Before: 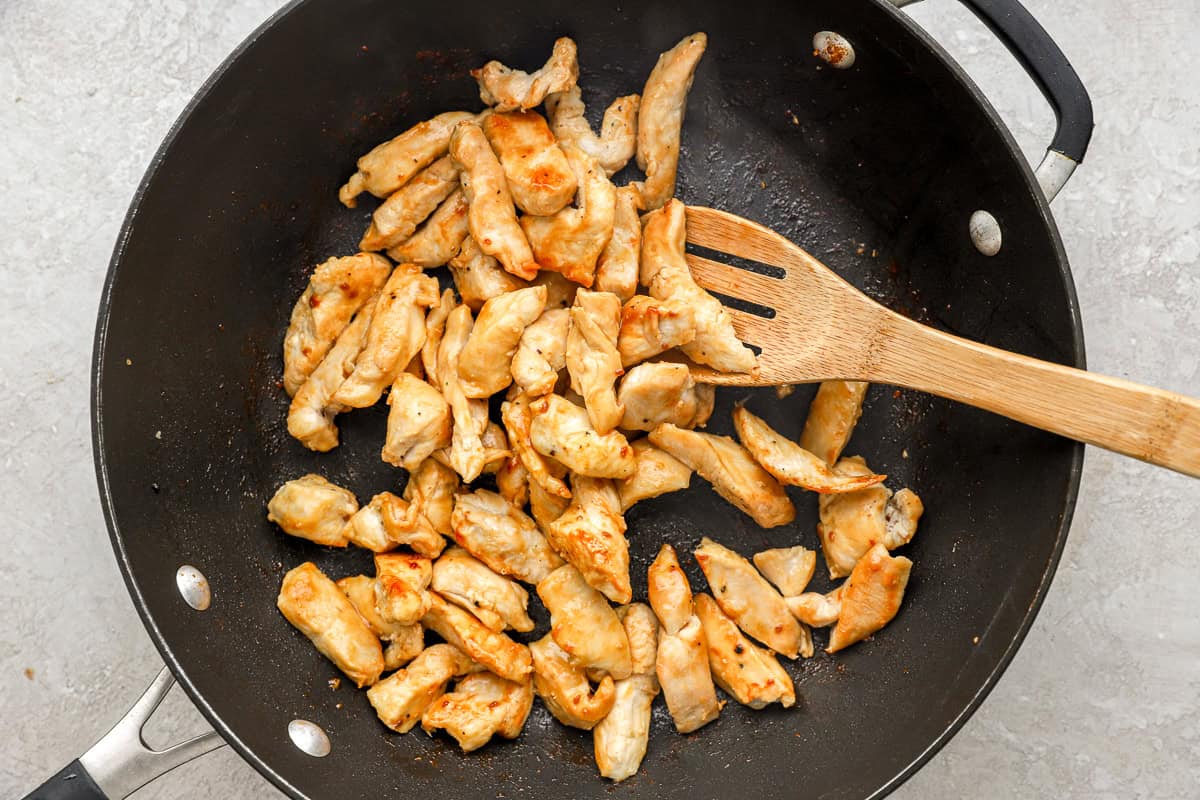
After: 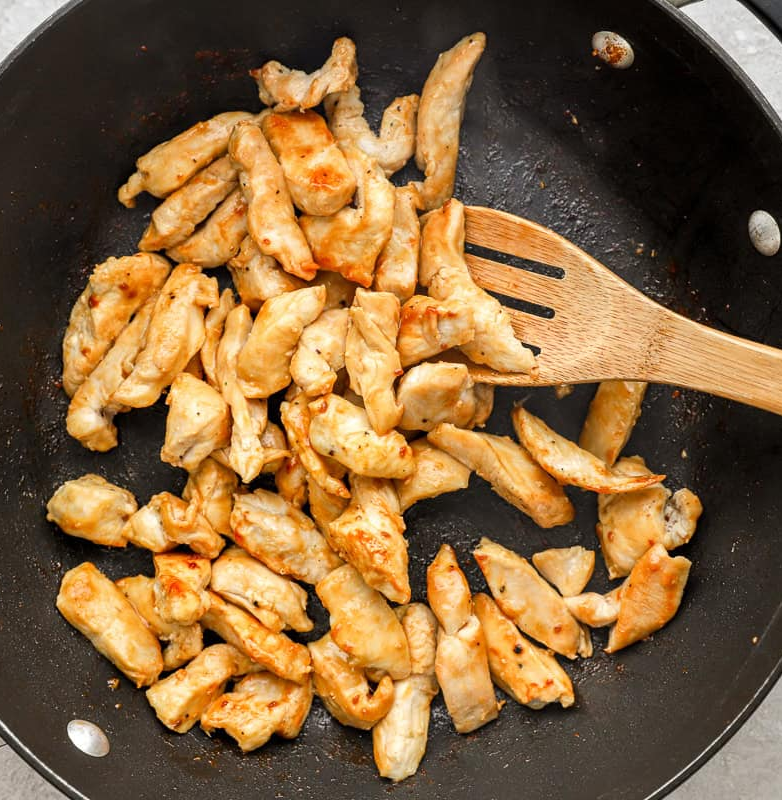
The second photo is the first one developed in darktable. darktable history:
crop and rotate: left 18.439%, right 16.333%
